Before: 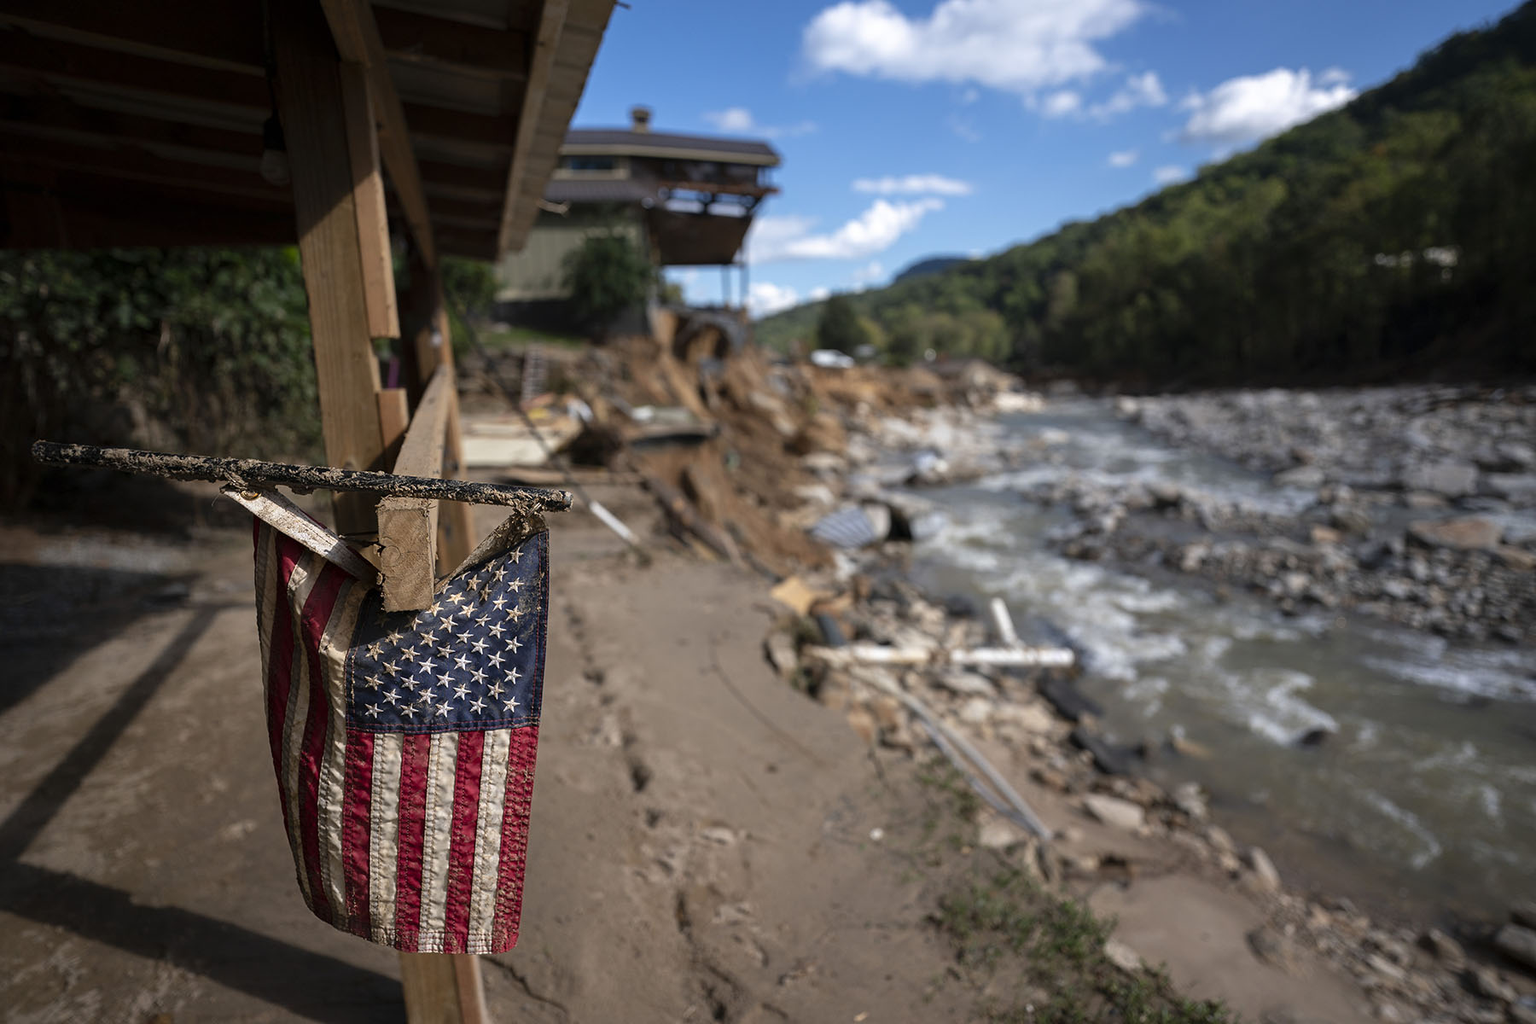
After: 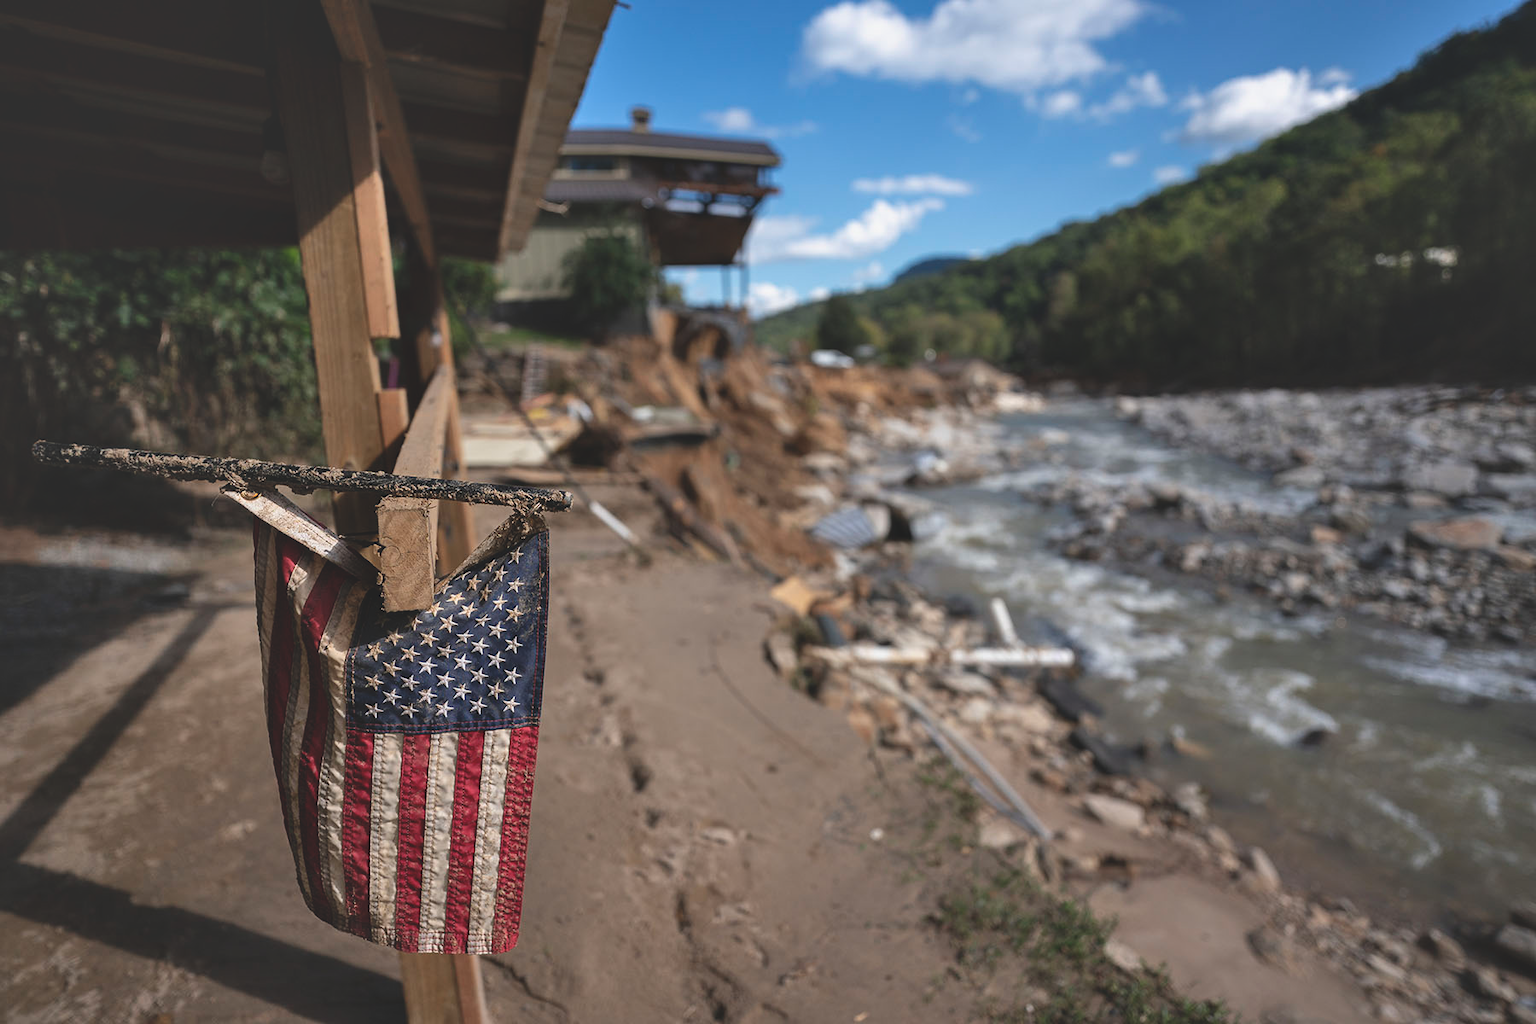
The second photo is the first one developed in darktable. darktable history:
shadows and highlights: shadows 52.34, highlights -28.23, soften with gaussian
exposure: black level correction -0.015, exposure -0.125 EV, compensate highlight preservation false
